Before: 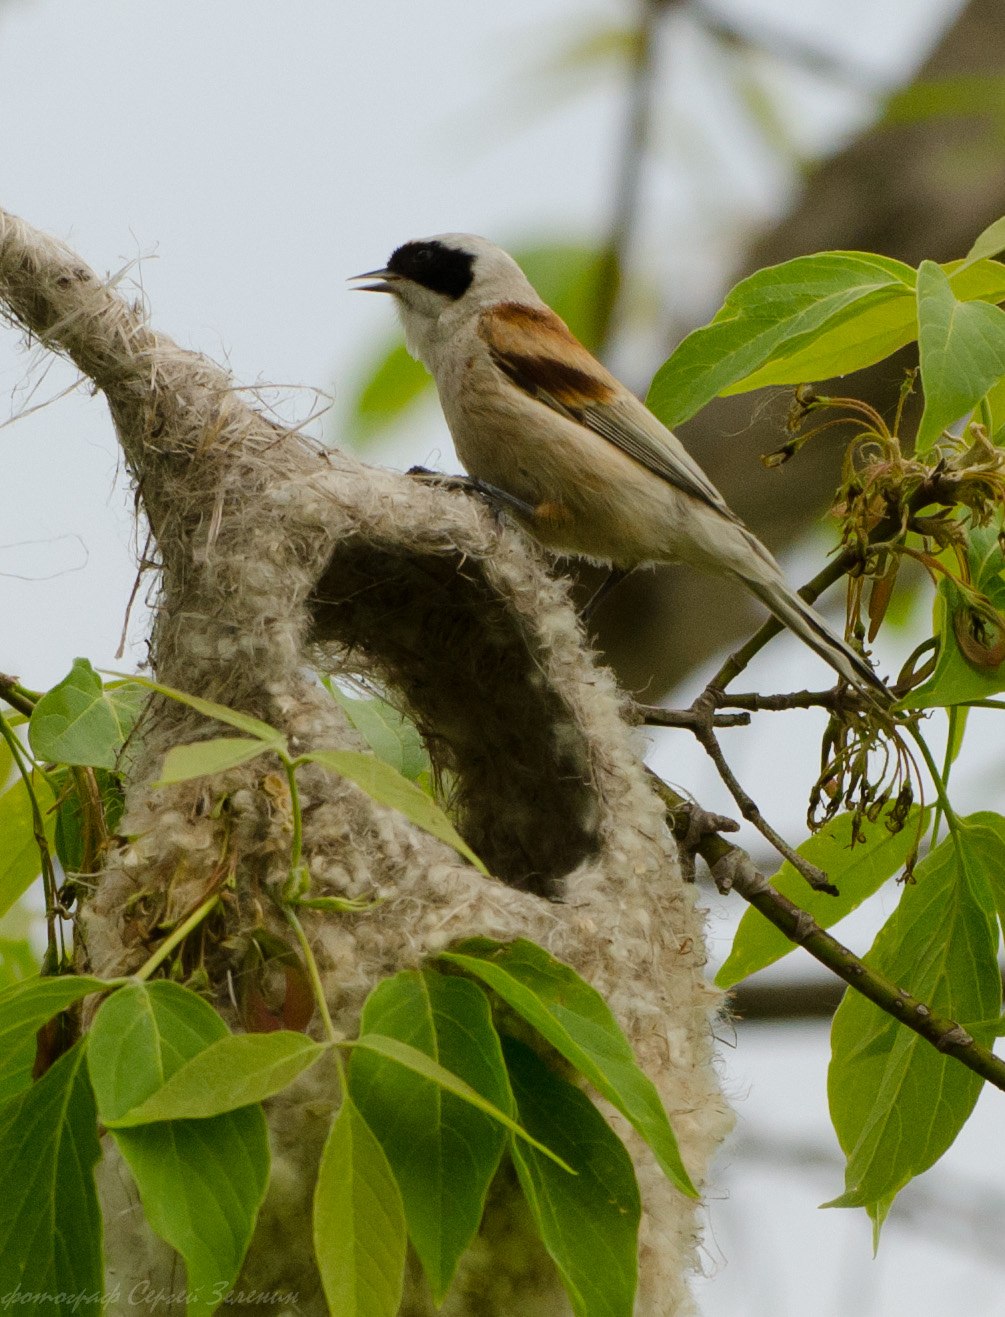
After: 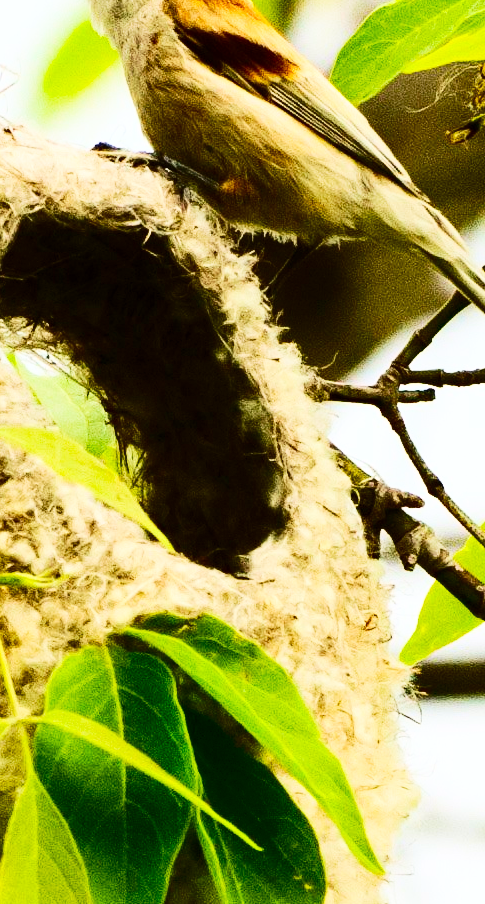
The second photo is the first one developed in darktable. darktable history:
crop: left 31.379%, top 24.658%, right 20.326%, bottom 6.628%
base curve: curves: ch0 [(0, 0) (0.032, 0.025) (0.121, 0.166) (0.206, 0.329) (0.605, 0.79) (1, 1)], preserve colors none
velvia: strength 15%
contrast brightness saturation: contrast 0.4, brightness 0.05, saturation 0.25
haze removal: compatibility mode true, adaptive false
exposure: black level correction 0.001, exposure 0.5 EV, compensate exposure bias true, compensate highlight preservation false
